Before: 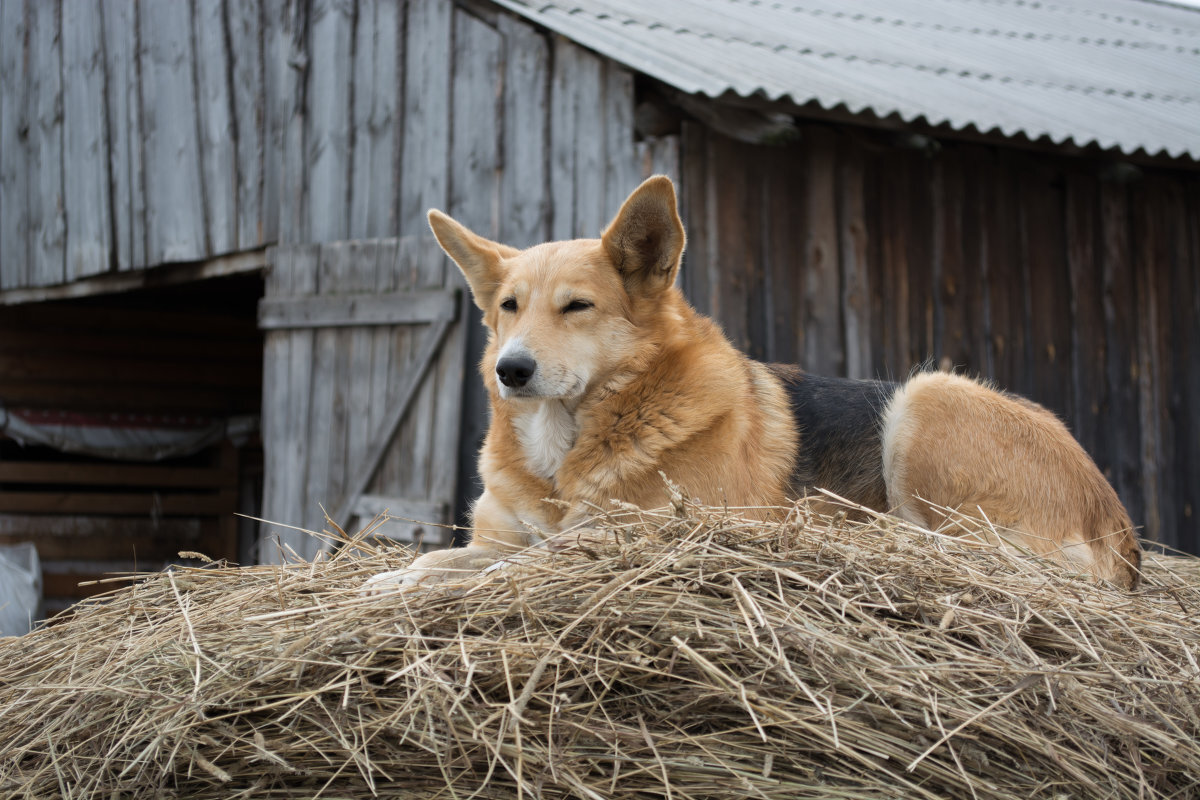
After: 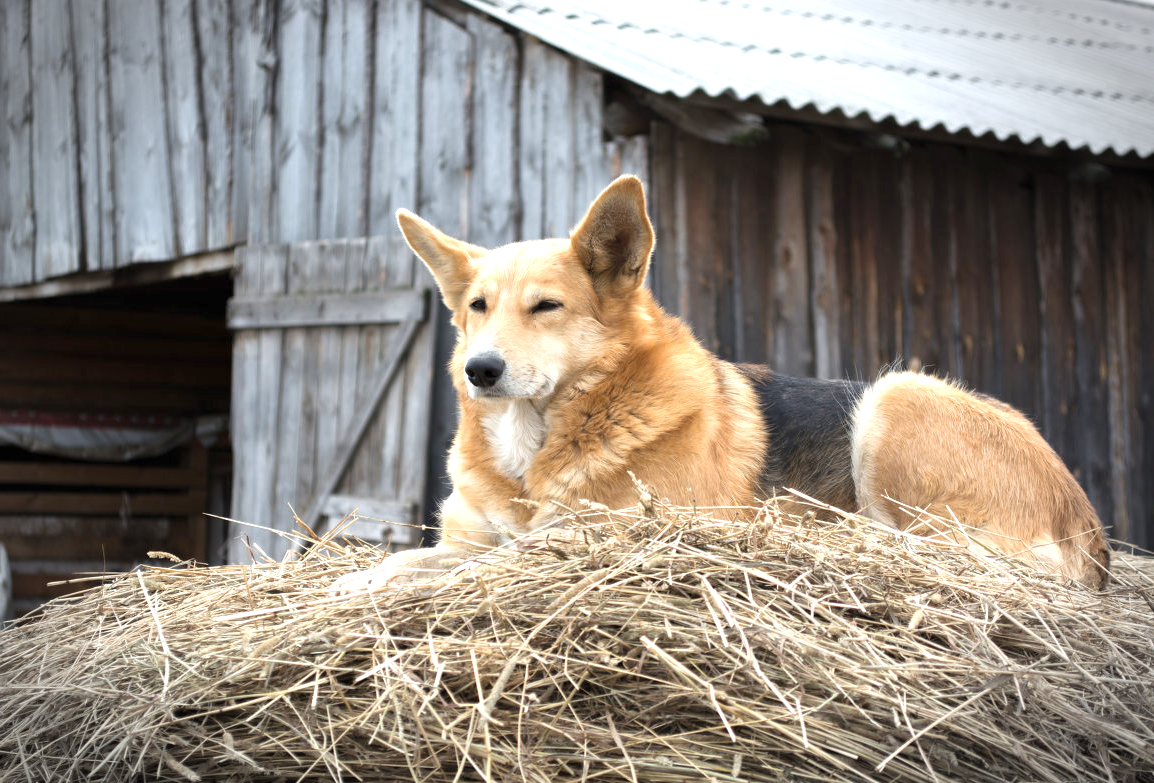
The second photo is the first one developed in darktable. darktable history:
vignetting: fall-off start 90.5%, fall-off radius 38.81%, width/height ratio 1.215, shape 1.29
crop and rotate: left 2.597%, right 1.162%, bottom 2.101%
exposure: exposure 1 EV, compensate highlight preservation false
